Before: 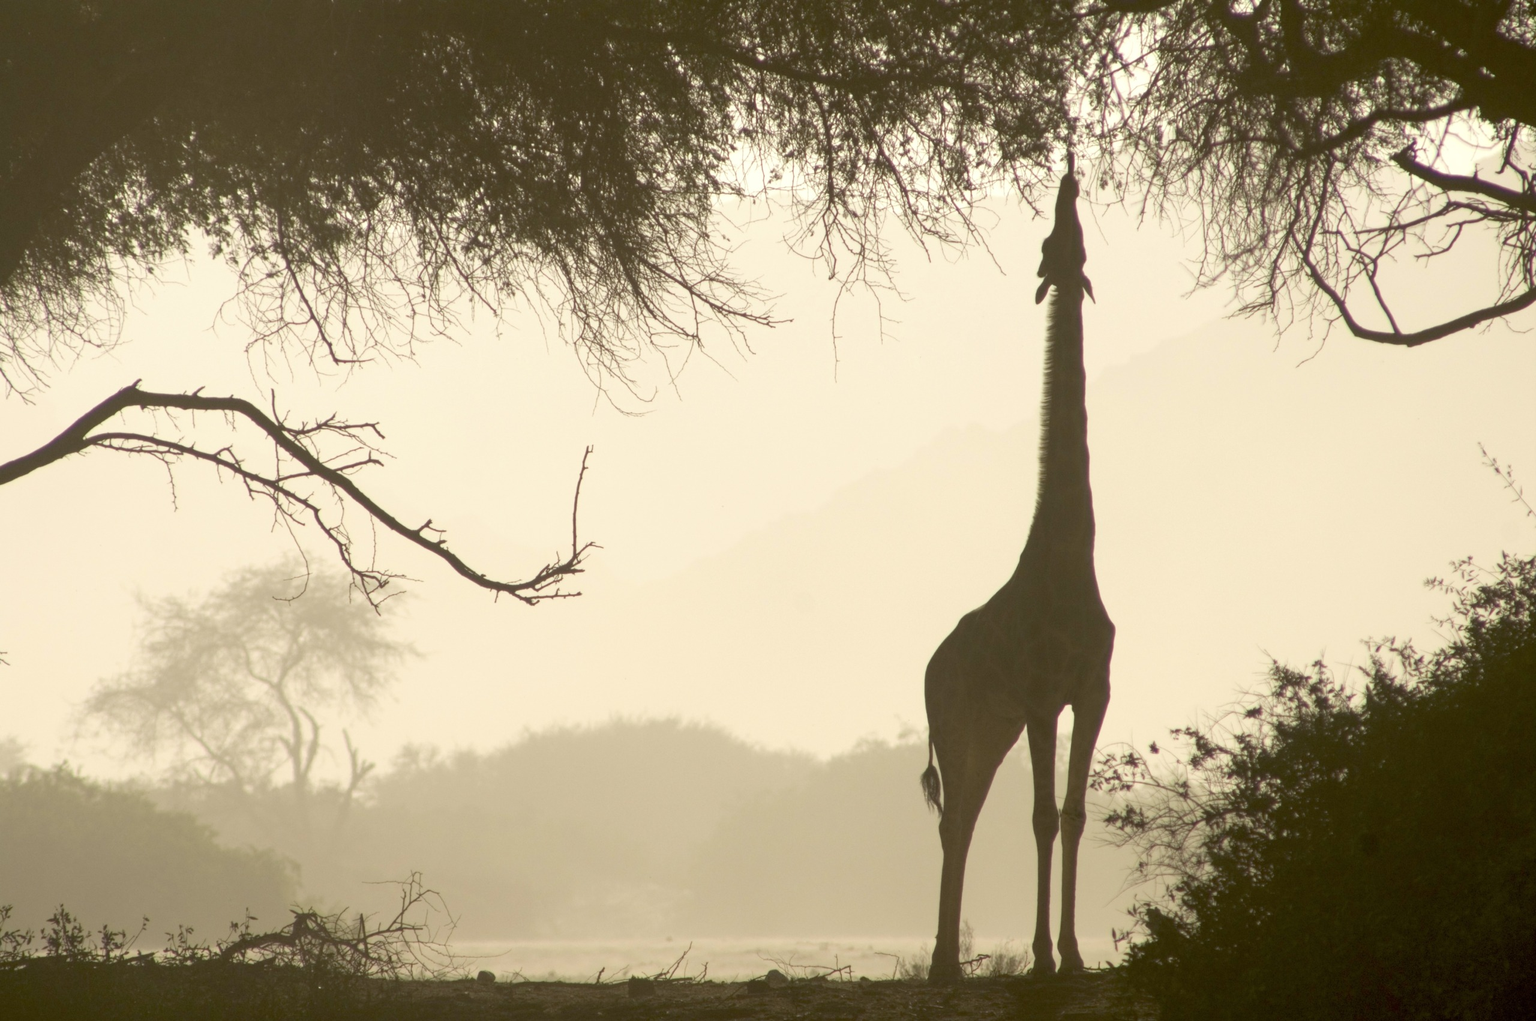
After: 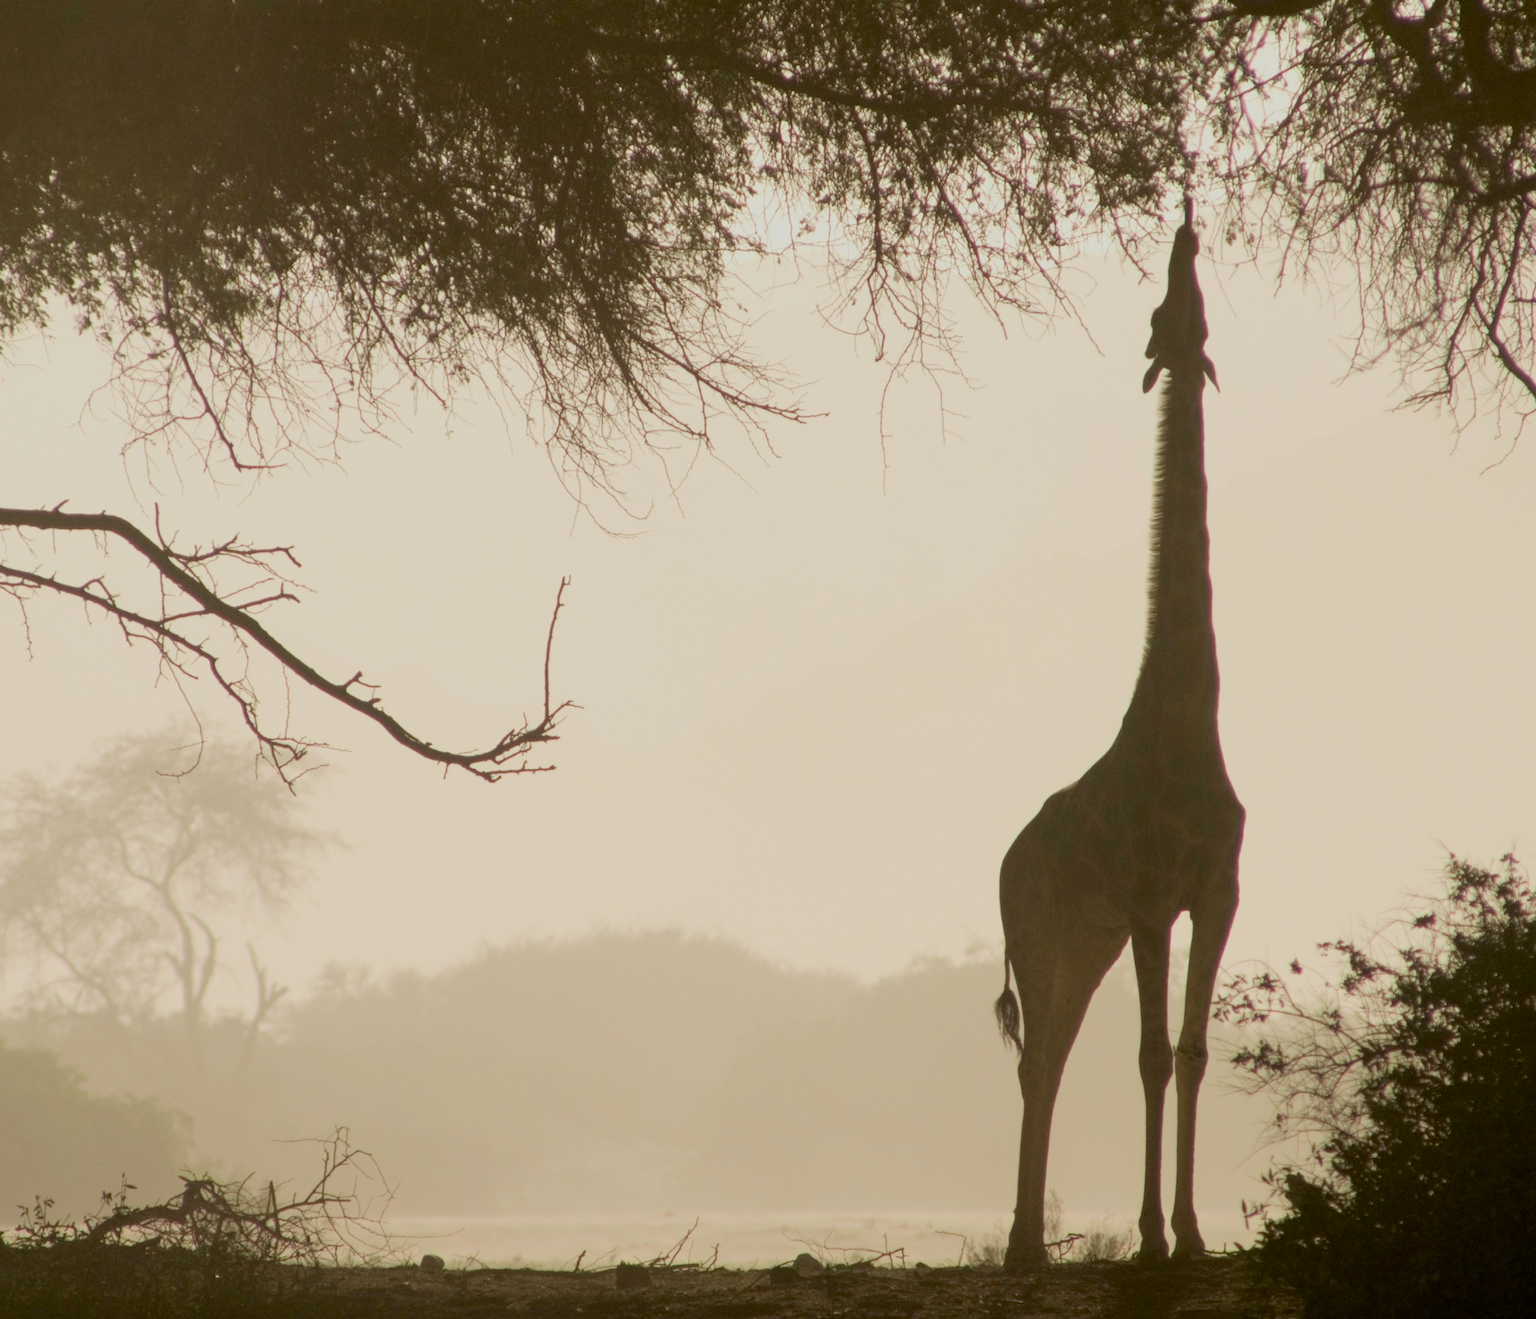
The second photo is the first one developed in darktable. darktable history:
filmic rgb: black relative exposure -7.65 EV, white relative exposure 4.56 EV, hardness 3.61, contrast 1.058
crop: left 9.898%, right 12.739%
